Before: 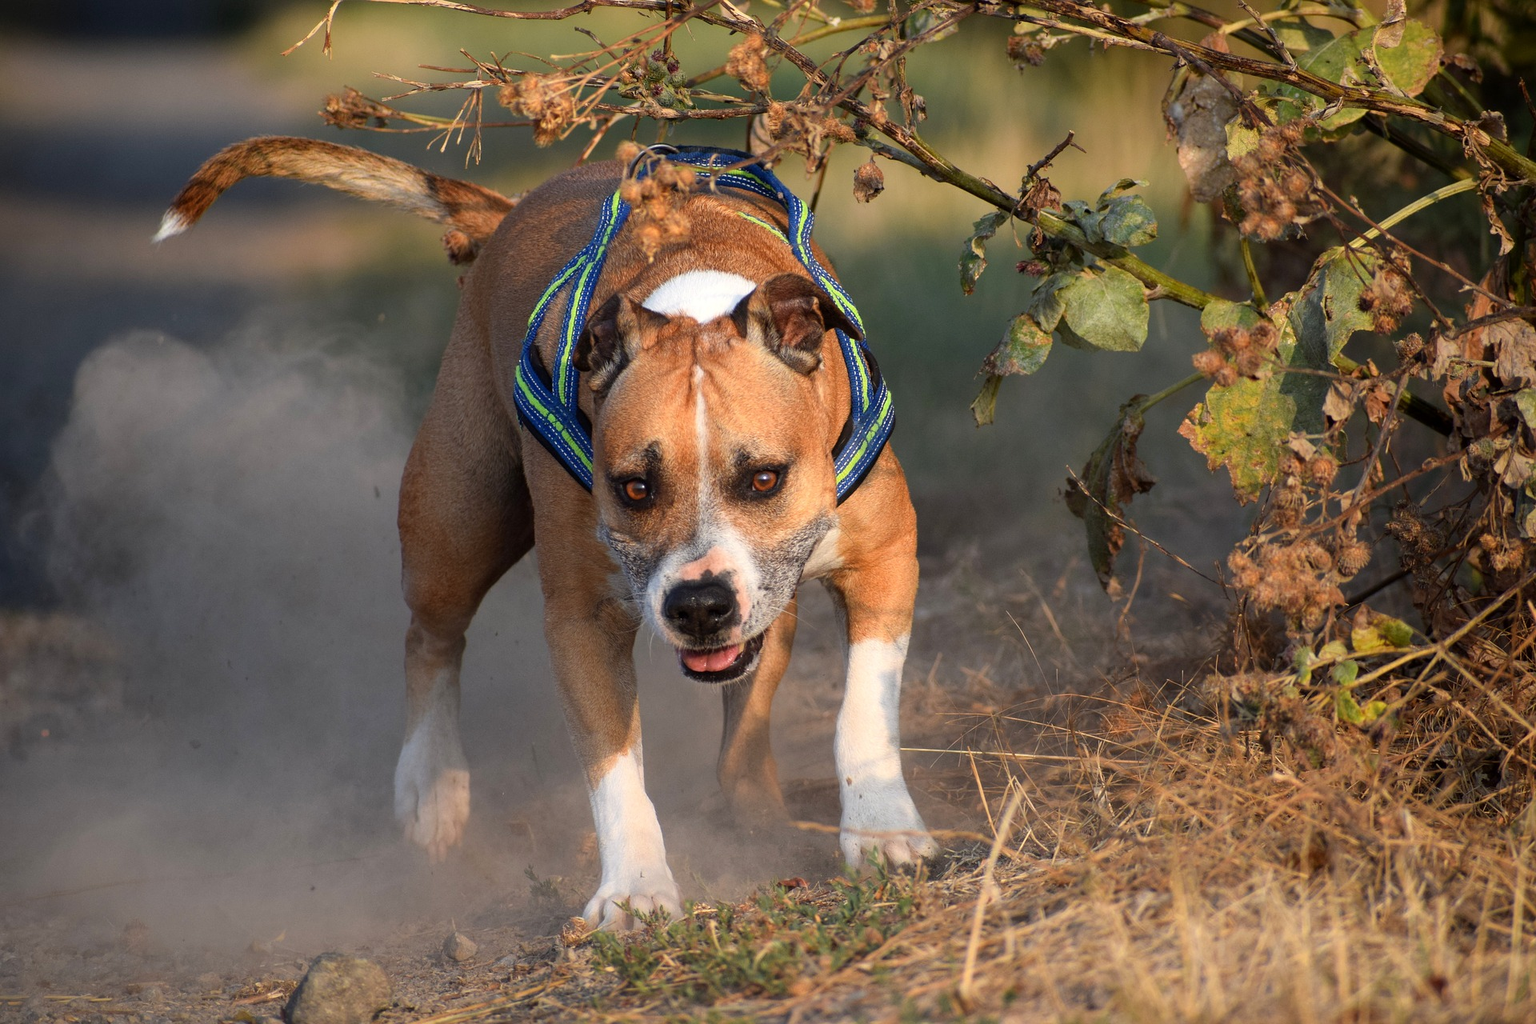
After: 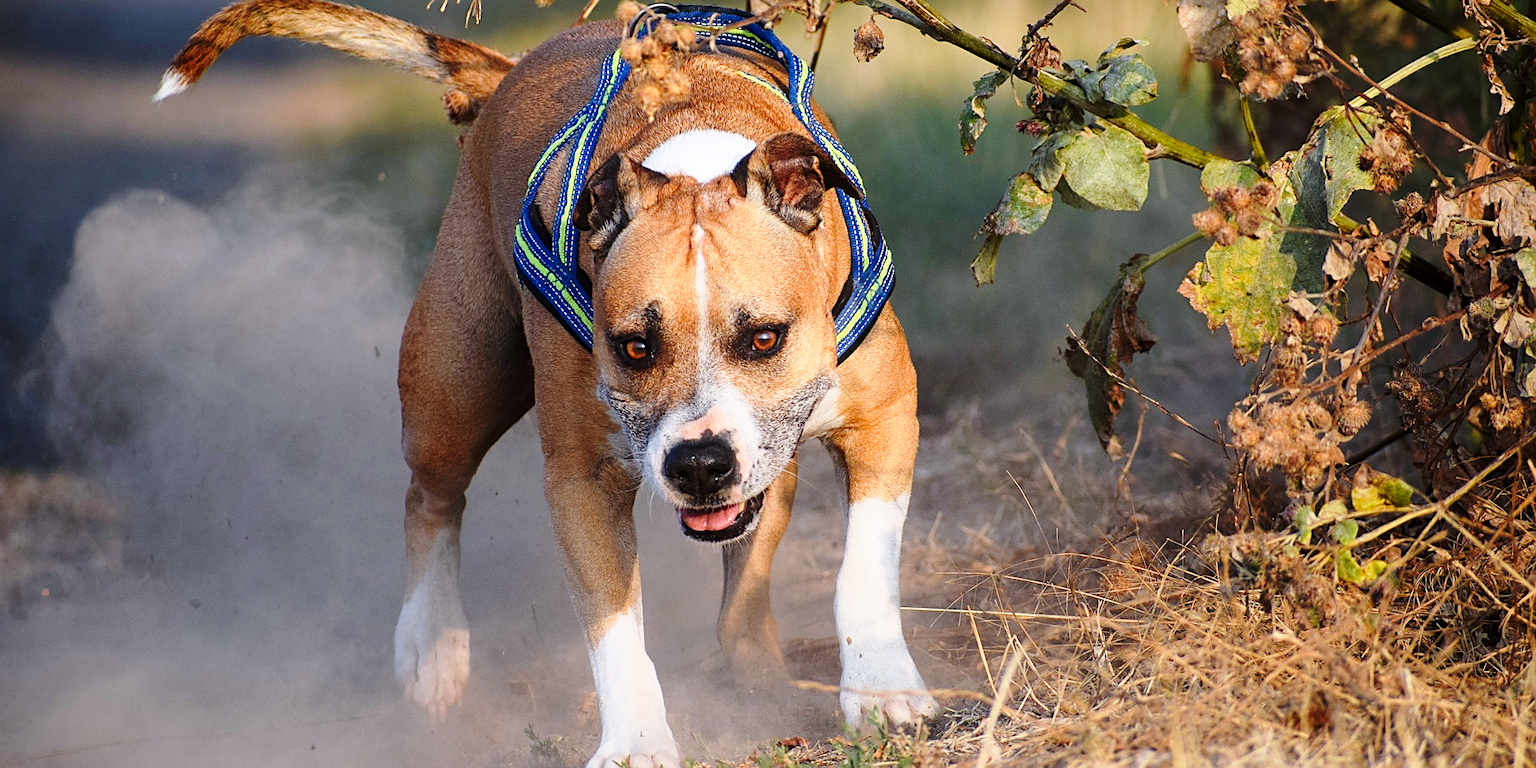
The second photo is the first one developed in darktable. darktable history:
sharpen: on, module defaults
white balance: red 0.984, blue 1.059
crop: top 13.819%, bottom 11.169%
base curve: curves: ch0 [(0, 0) (0.028, 0.03) (0.121, 0.232) (0.46, 0.748) (0.859, 0.968) (1, 1)], preserve colors none
exposure: exposure -0.157 EV, compensate highlight preservation false
